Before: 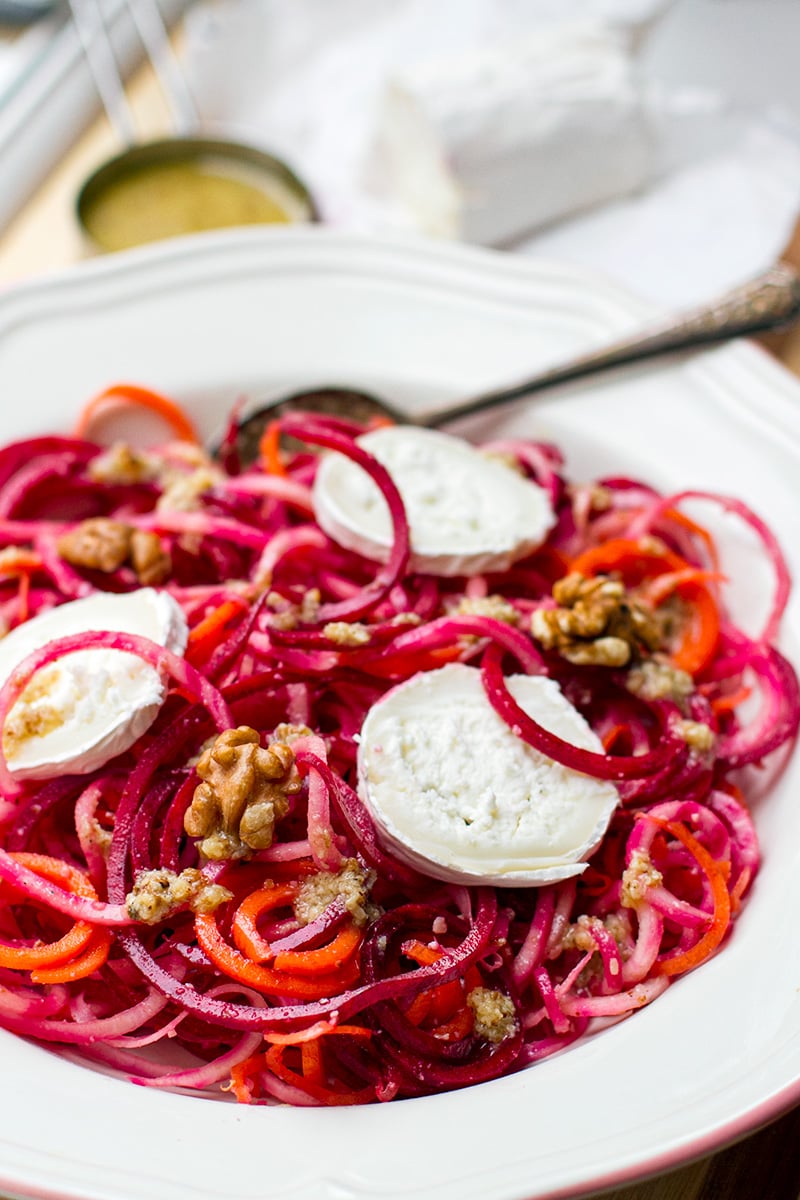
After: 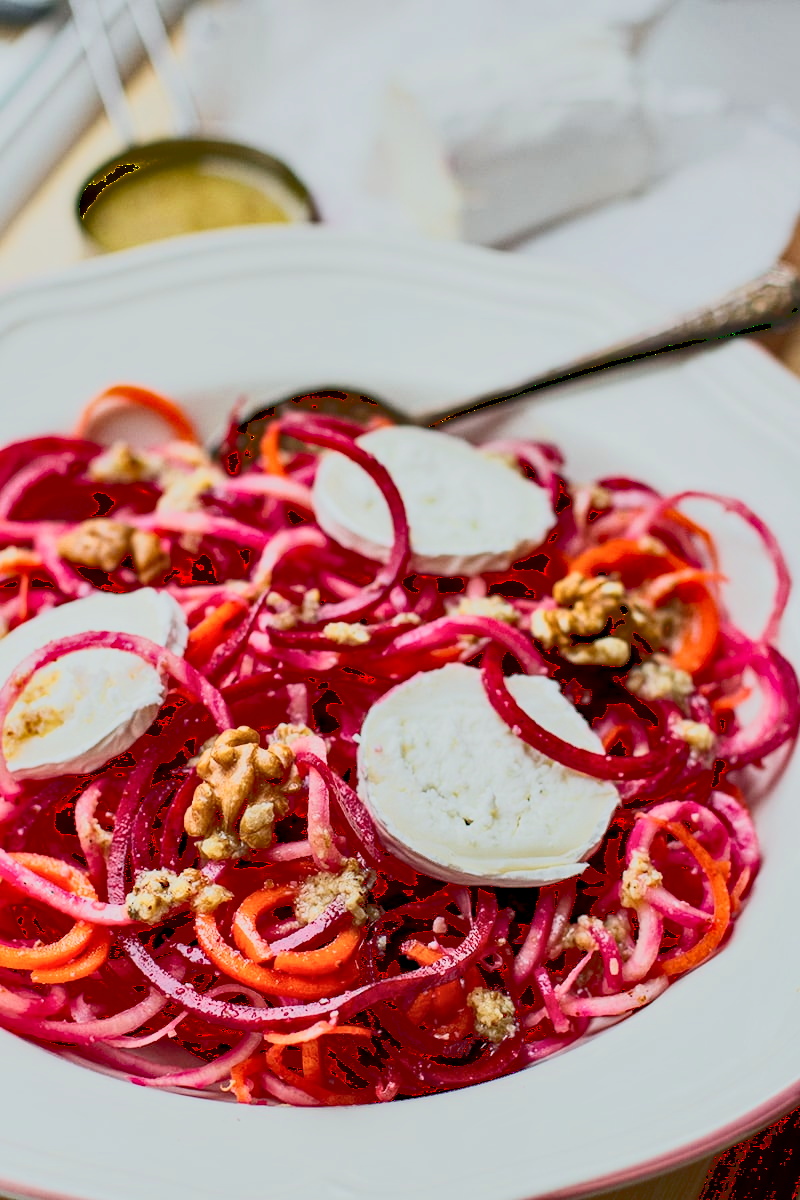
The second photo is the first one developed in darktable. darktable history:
contrast equalizer: y [[0.601, 0.6, 0.598, 0.598, 0.6, 0.601], [0.5 ×6], [0.5 ×6], [0 ×6], [0 ×6]]
tone curve: curves: ch0 [(0, 0.148) (0.191, 0.225) (0.712, 0.695) (0.864, 0.797) (1, 0.839)]
color correction: highlights a* -2.73, highlights b* -2.09, shadows a* 2.41, shadows b* 2.73
